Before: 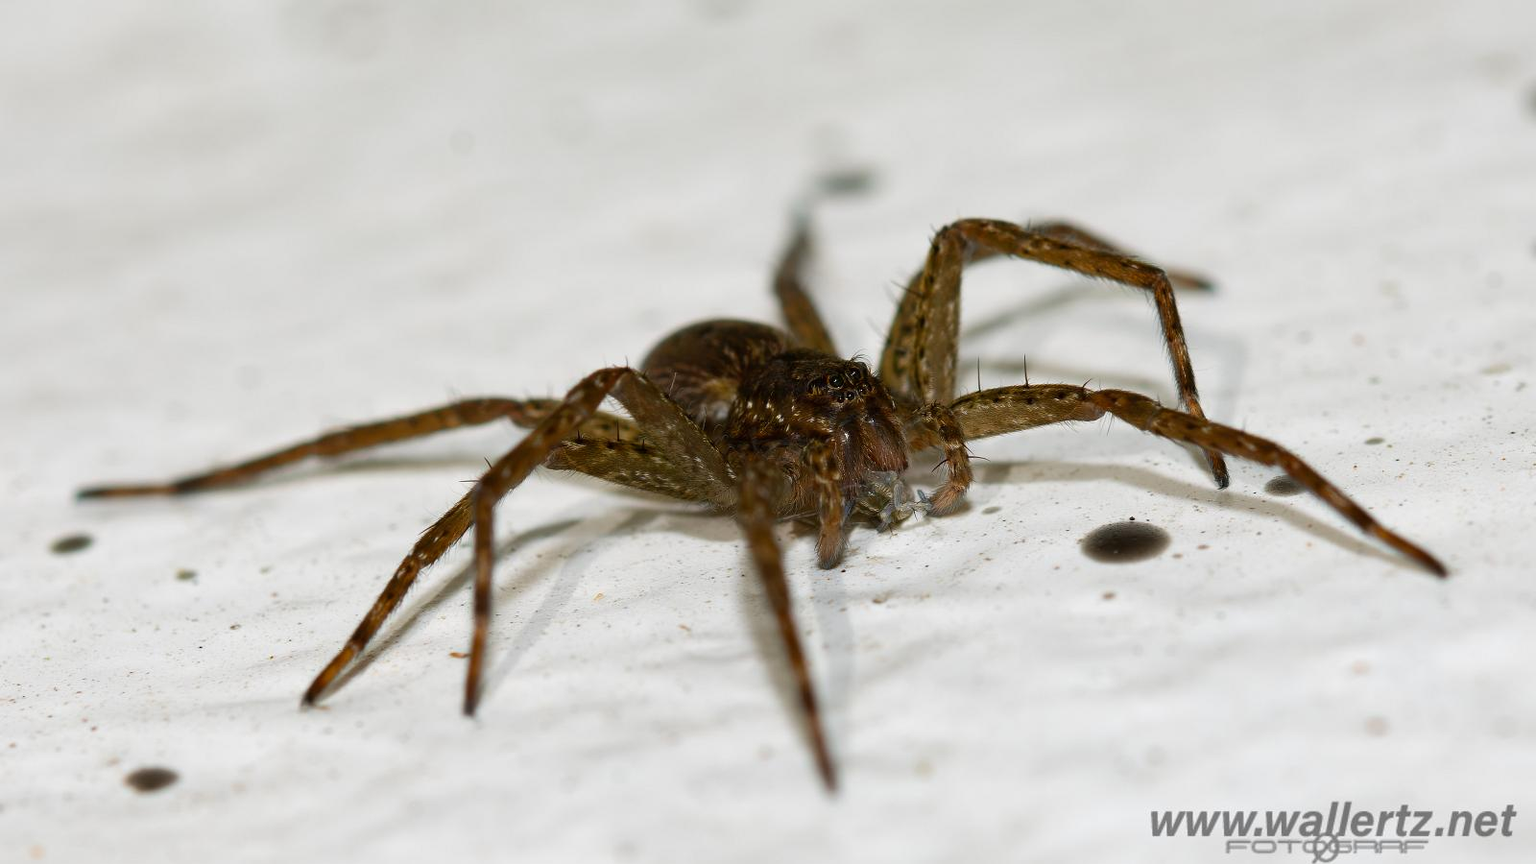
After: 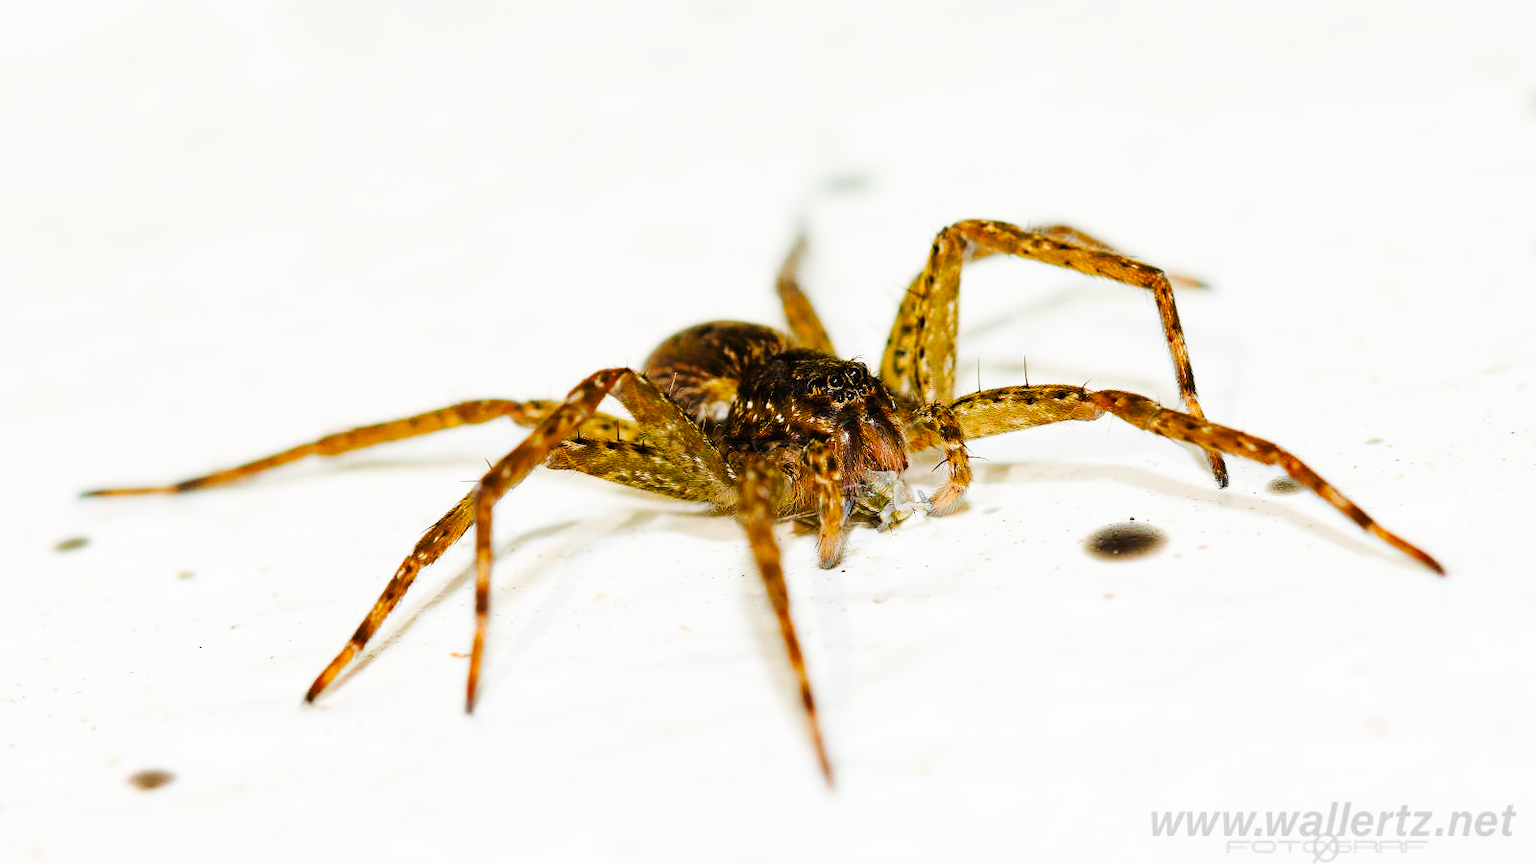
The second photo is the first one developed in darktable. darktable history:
exposure: black level correction 0, exposure 1.473 EV, compensate highlight preservation false
tone curve: curves: ch0 [(0, 0) (0.003, 0.008) (0.011, 0.011) (0.025, 0.018) (0.044, 0.028) (0.069, 0.039) (0.1, 0.056) (0.136, 0.081) (0.177, 0.118) (0.224, 0.164) (0.277, 0.223) (0.335, 0.3) (0.399, 0.399) (0.468, 0.51) (0.543, 0.618) (0.623, 0.71) (0.709, 0.79) (0.801, 0.865) (0.898, 0.93) (1, 1)], preserve colors none
filmic rgb: black relative exposure -7.65 EV, white relative exposure 4.56 EV, hardness 3.61
tone equalizer: -8 EV -0.42 EV, -7 EV -0.406 EV, -6 EV -0.348 EV, -5 EV -0.208 EV, -3 EV 0.21 EV, -2 EV 0.349 EV, -1 EV 0.389 EV, +0 EV 0.436 EV
color balance rgb: perceptual saturation grading › global saturation 17.281%, global vibrance 10.846%
